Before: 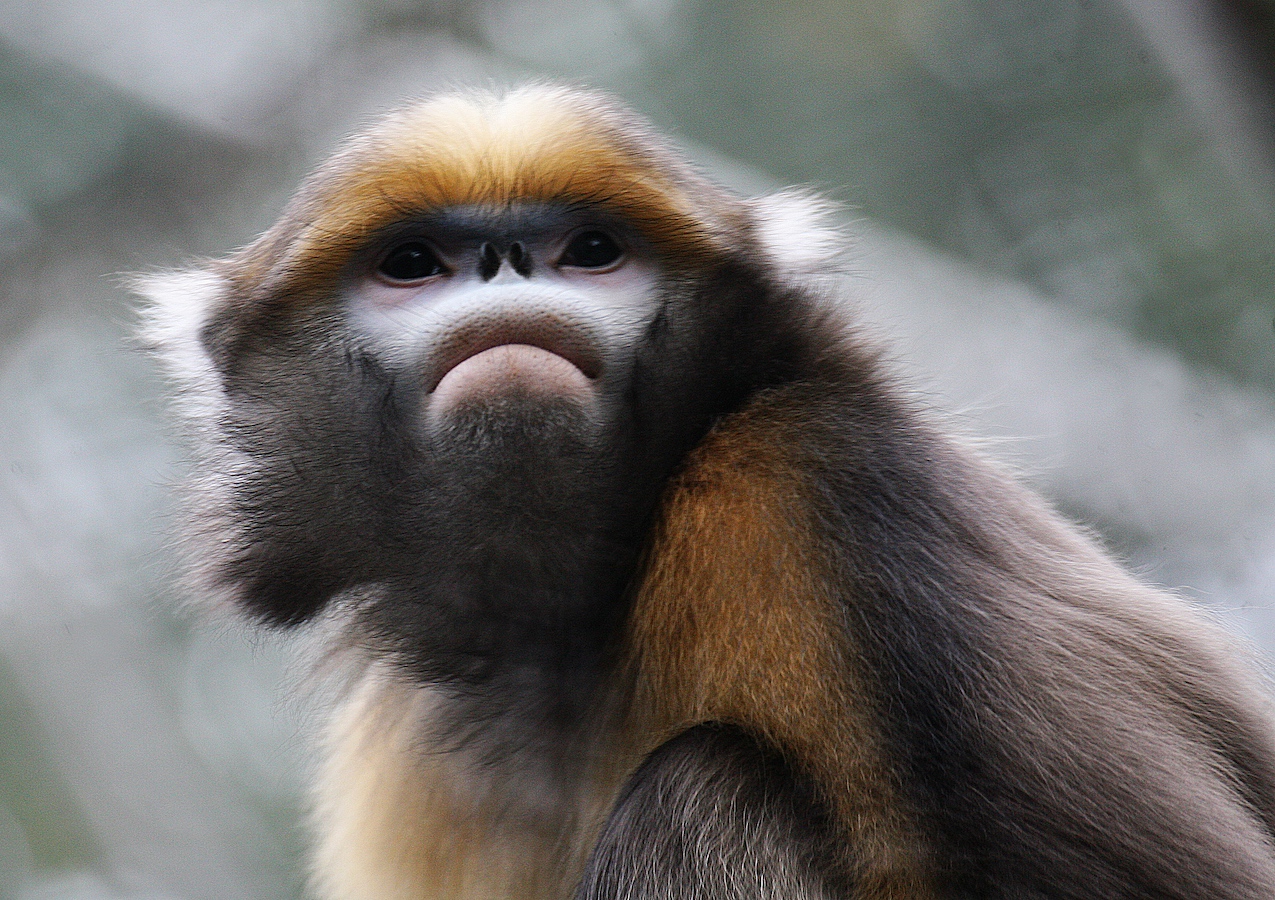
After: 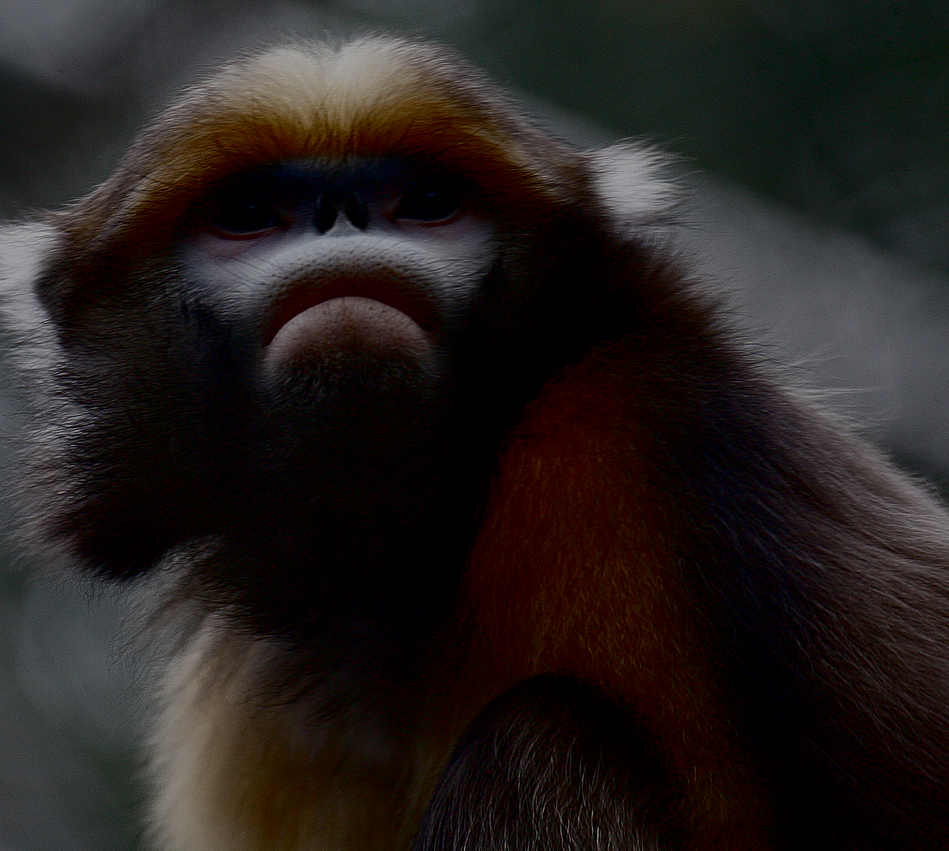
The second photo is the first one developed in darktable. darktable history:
exposure: black level correction 0, exposure -0.694 EV, compensate highlight preservation false
crop and rotate: left 12.934%, top 5.404%, right 12.559%
local contrast: mode bilateral grid, contrast 11, coarseness 25, detail 111%, midtone range 0.2
color balance rgb: power › hue 212.6°, perceptual saturation grading › global saturation -10.161%, perceptual saturation grading › highlights -27.537%, perceptual saturation grading › shadows 21.389%
contrast brightness saturation: contrast 0.094, brightness -0.605, saturation 0.17
